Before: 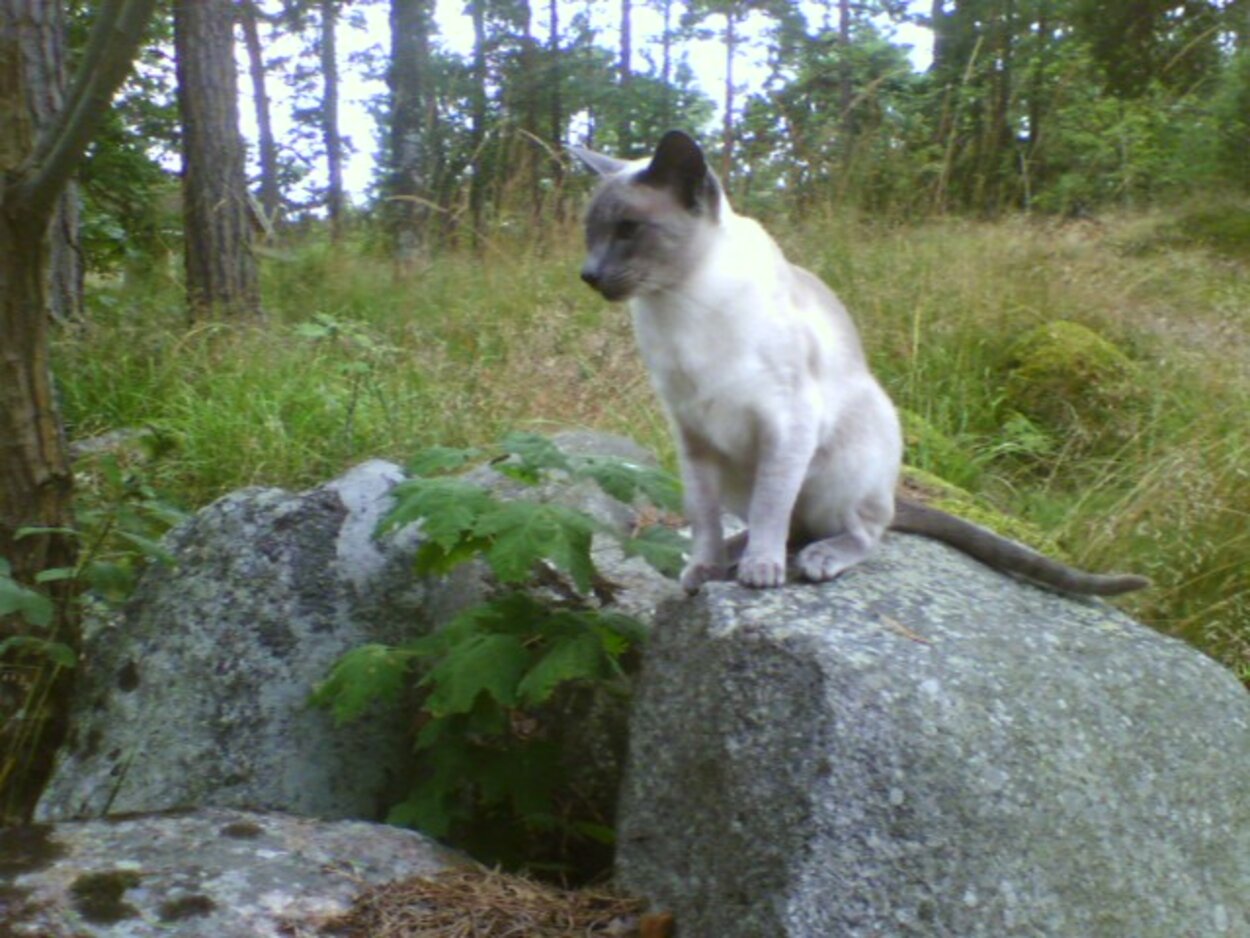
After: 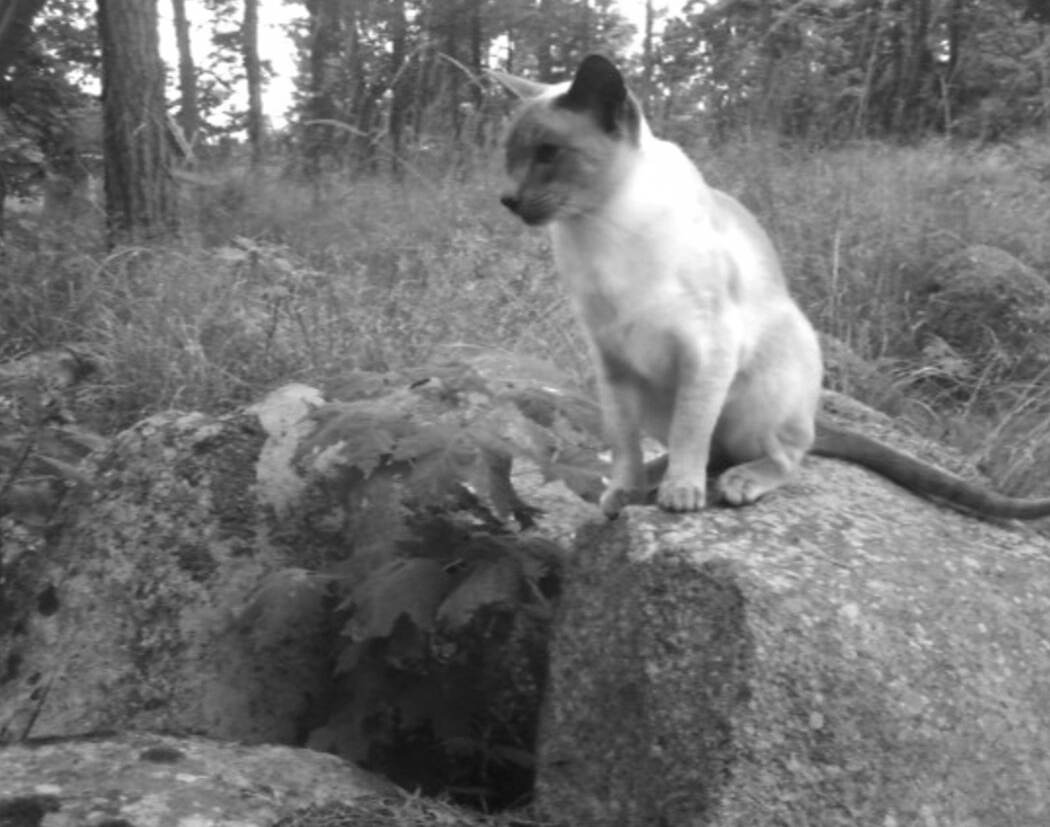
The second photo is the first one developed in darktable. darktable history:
monochrome: a 16.01, b -2.65, highlights 0.52
velvia: on, module defaults
crop: left 6.446%, top 8.188%, right 9.538%, bottom 3.548%
color balance rgb: linear chroma grading › global chroma 10%, perceptual saturation grading › global saturation 5%, perceptual brilliance grading › global brilliance 4%, global vibrance 7%, saturation formula JzAzBz (2021)
